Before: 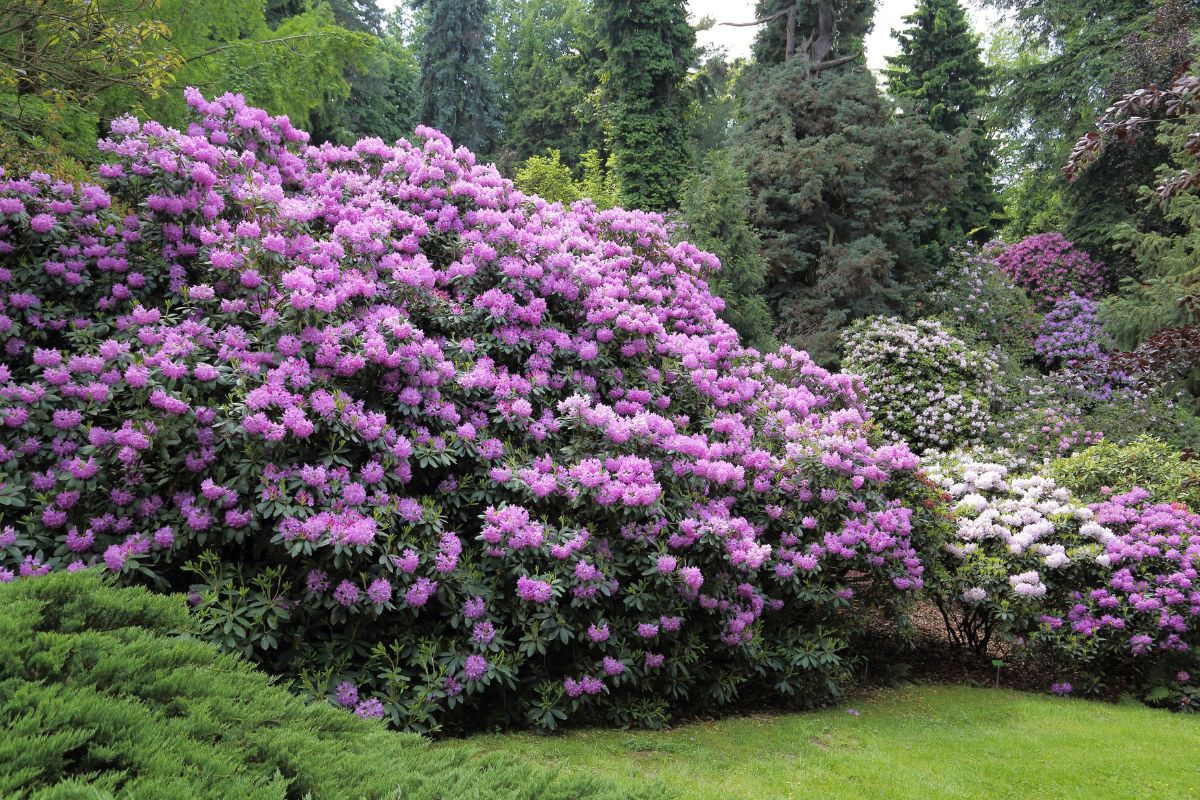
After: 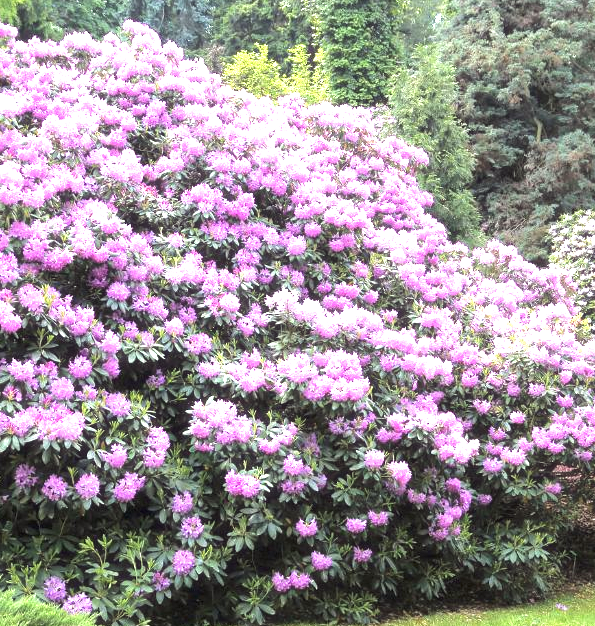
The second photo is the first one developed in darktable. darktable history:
exposure: black level correction 0, exposure 1.691 EV, compensate highlight preservation false
haze removal: strength -0.042, compatibility mode true, adaptive false
crop and rotate: angle 0.01°, left 24.361%, top 13.185%, right 25.999%, bottom 8.541%
